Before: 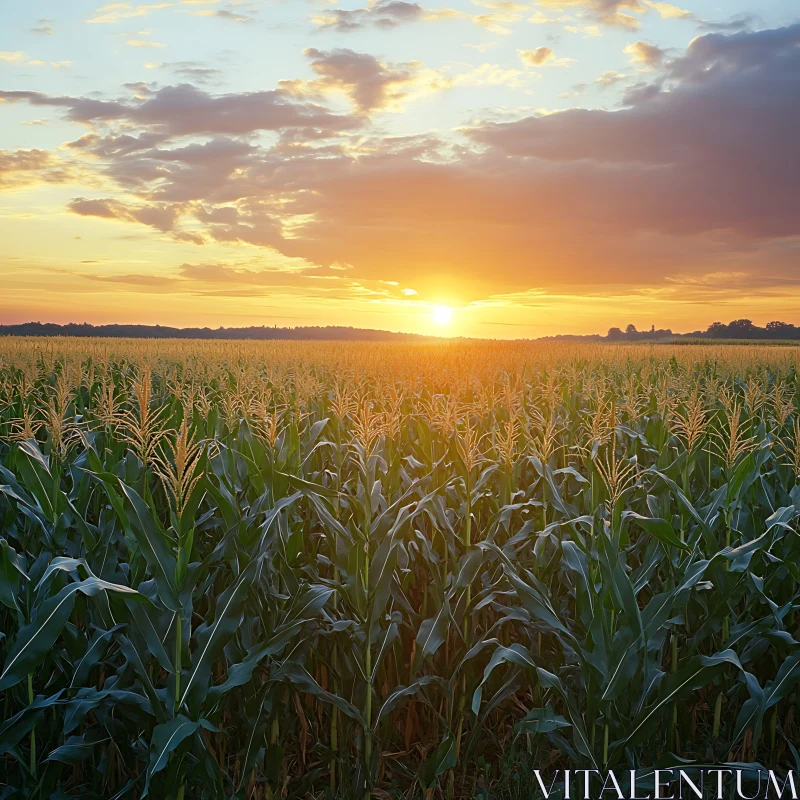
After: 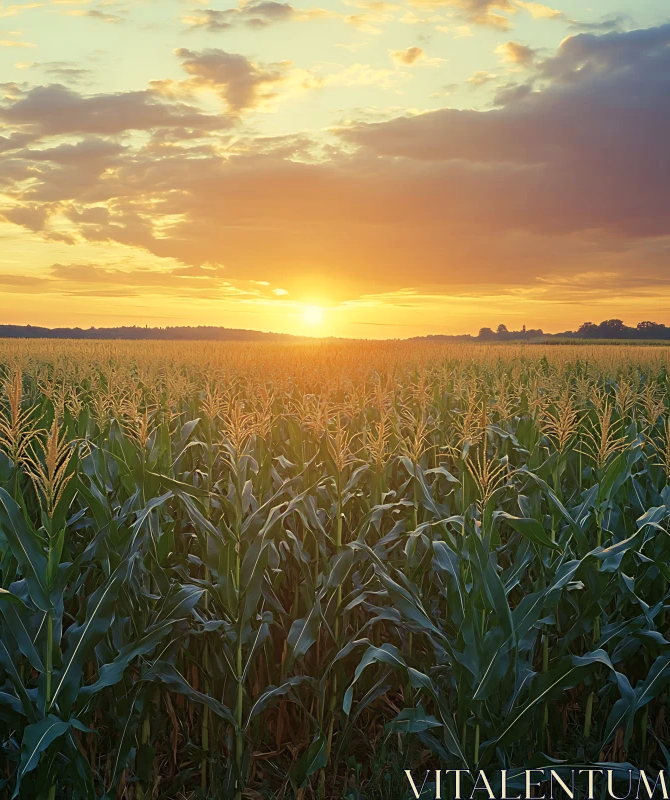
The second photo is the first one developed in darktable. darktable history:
velvia: on, module defaults
crop: left 16.145%
color balance rgb: shadows lift › chroma 2%, shadows lift › hue 263°, highlights gain › chroma 8%, highlights gain › hue 84°, linear chroma grading › global chroma -15%, saturation formula JzAzBz (2021)
white balance: red 0.988, blue 1.017
